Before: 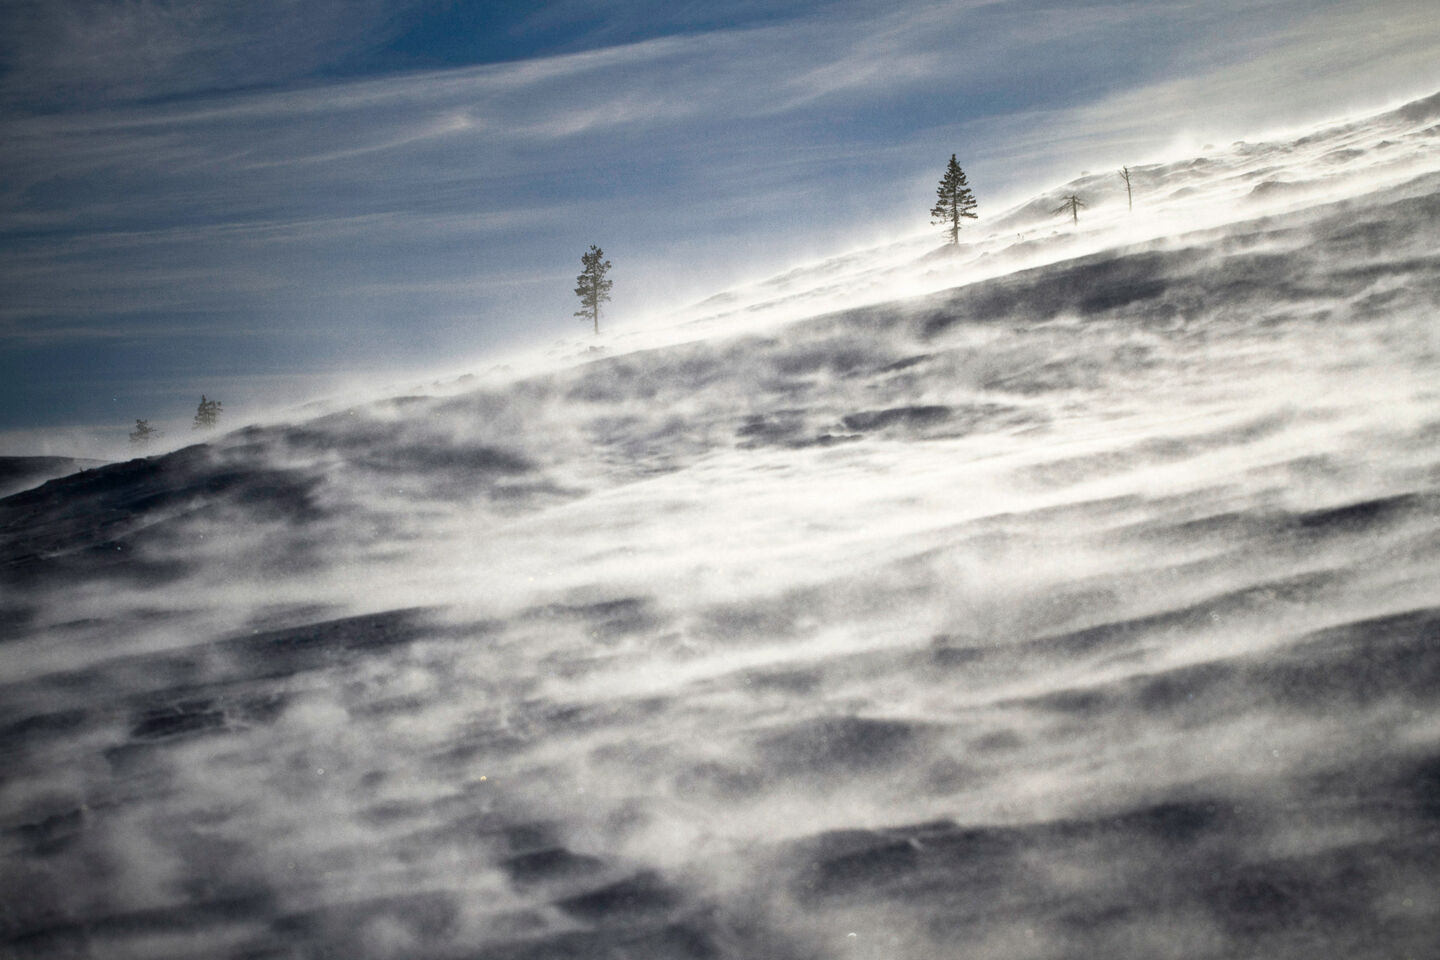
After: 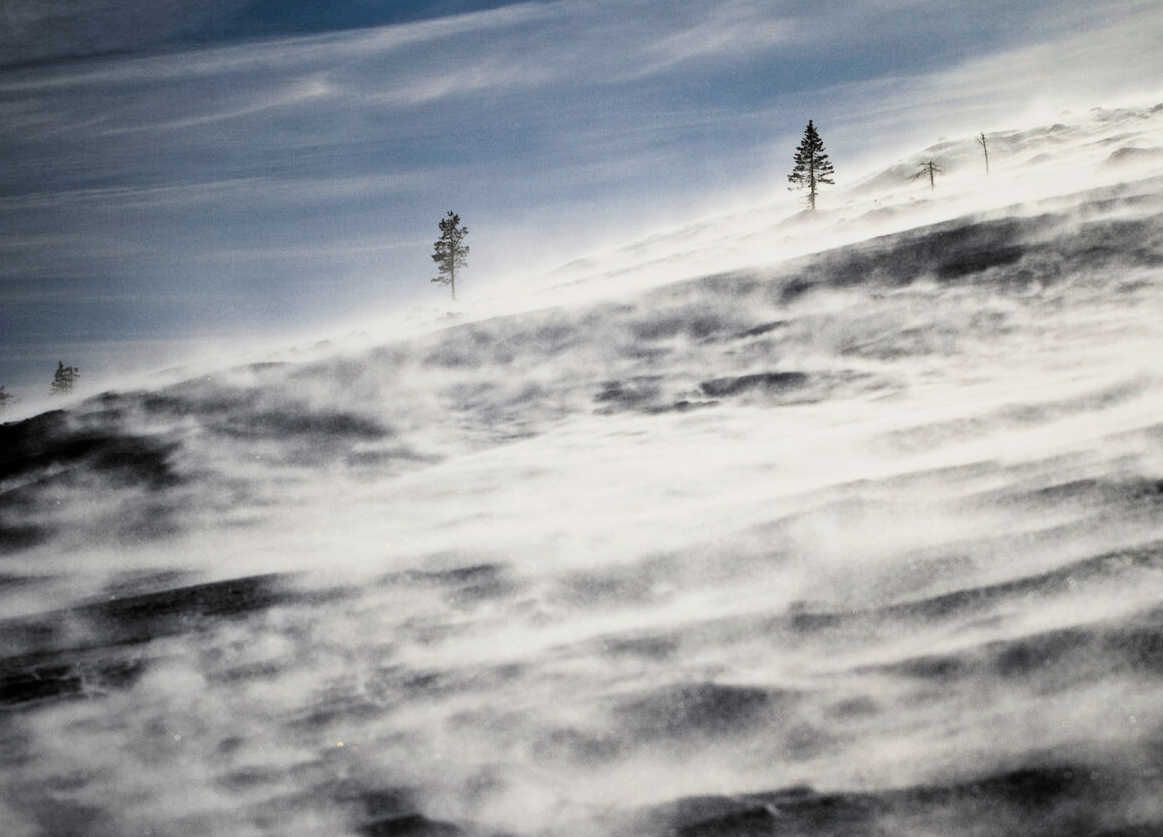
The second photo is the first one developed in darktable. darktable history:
filmic rgb: black relative exposure -5.13 EV, white relative exposure 3.5 EV, hardness 3.18, contrast 1.39, highlights saturation mix -49.92%, color science v6 (2022)
crop: left 9.953%, top 3.611%, right 9.228%, bottom 9.148%
